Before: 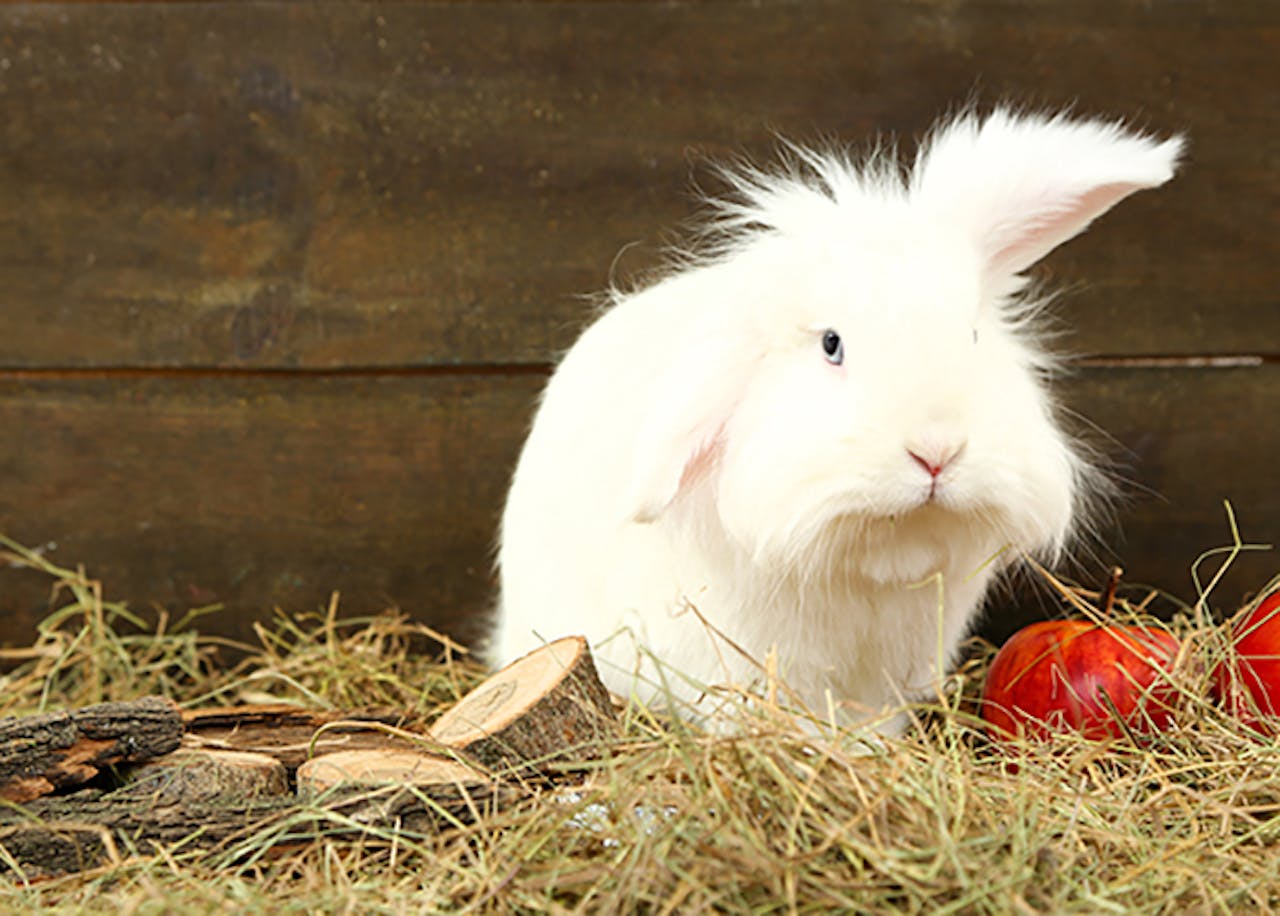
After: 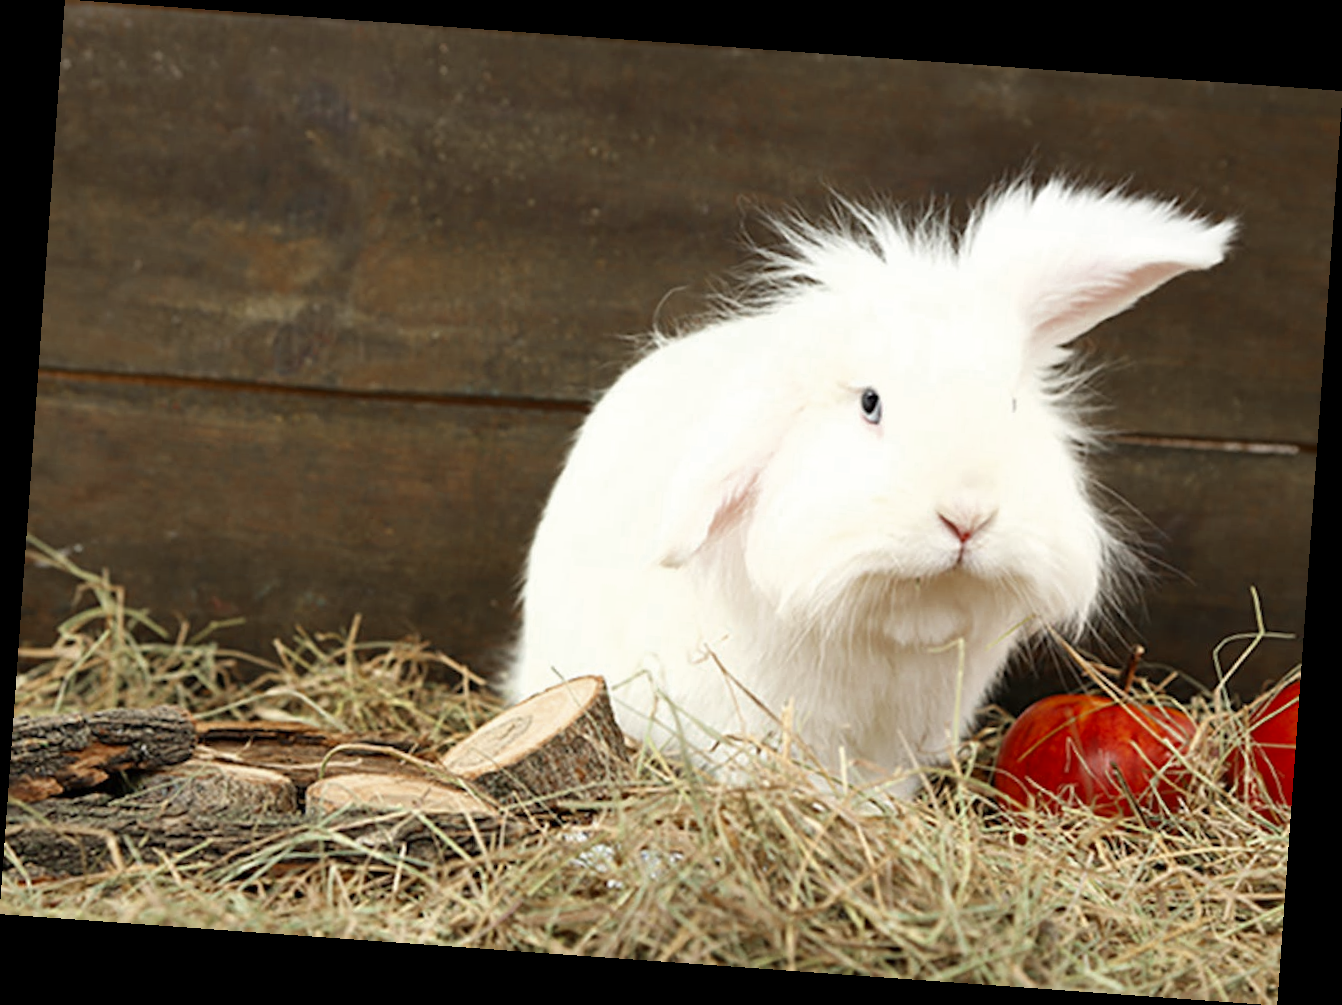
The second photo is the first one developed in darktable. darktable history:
rotate and perspective: rotation 4.1°, automatic cropping off
color zones: curves: ch0 [(0, 0.5) (0.125, 0.4) (0.25, 0.5) (0.375, 0.4) (0.5, 0.4) (0.625, 0.35) (0.75, 0.35) (0.875, 0.5)]; ch1 [(0, 0.35) (0.125, 0.45) (0.25, 0.35) (0.375, 0.35) (0.5, 0.35) (0.625, 0.35) (0.75, 0.45) (0.875, 0.35)]; ch2 [(0, 0.6) (0.125, 0.5) (0.25, 0.5) (0.375, 0.6) (0.5, 0.6) (0.625, 0.5) (0.75, 0.5) (0.875, 0.5)]
